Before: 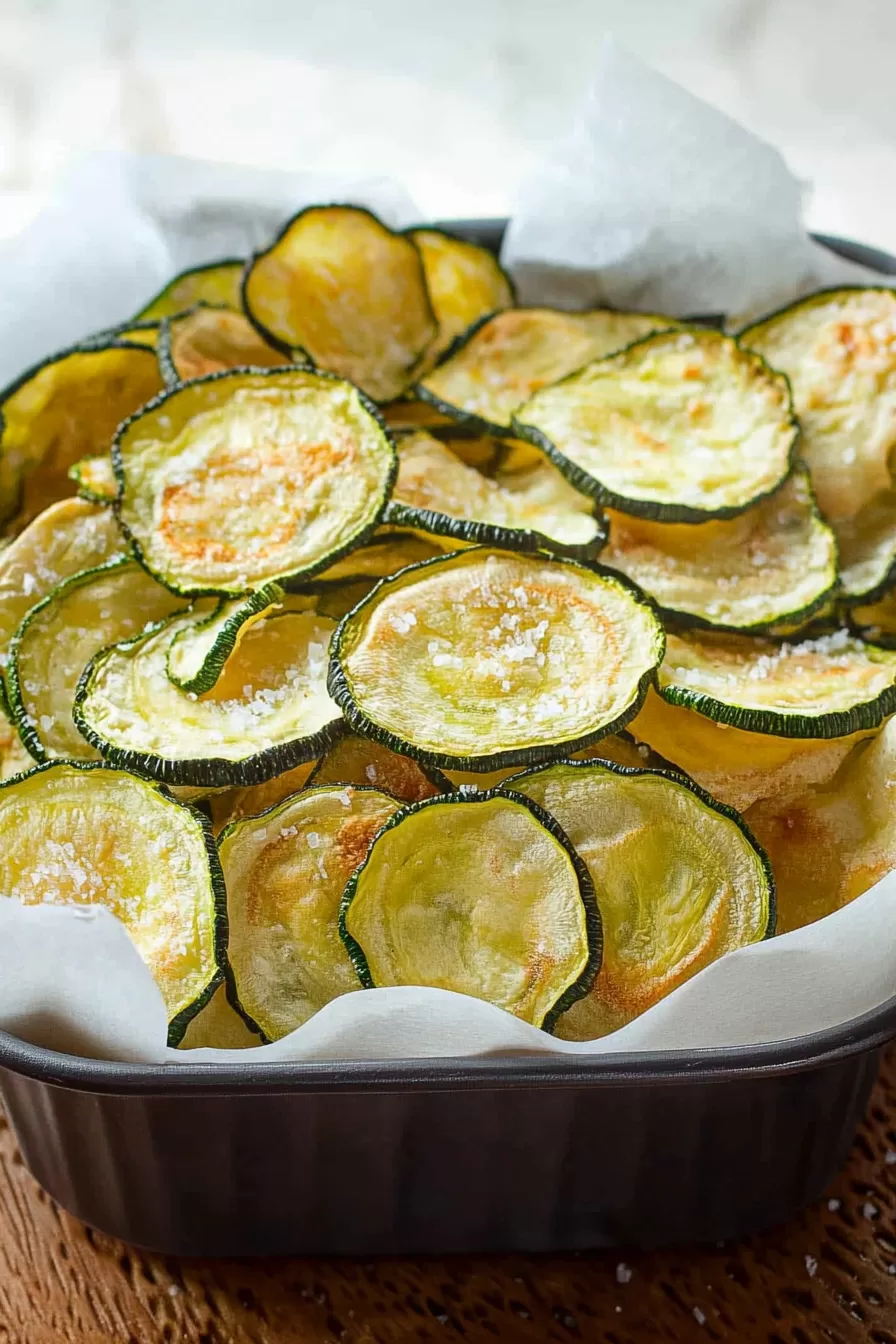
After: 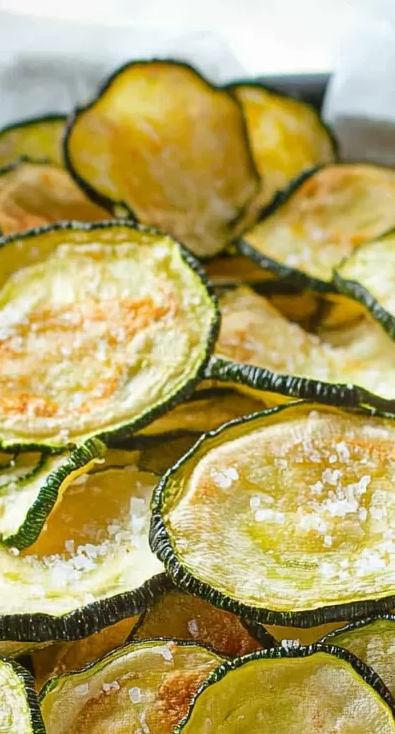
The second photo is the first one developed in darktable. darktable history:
crop: left 19.921%, top 10.833%, right 35.924%, bottom 34.482%
